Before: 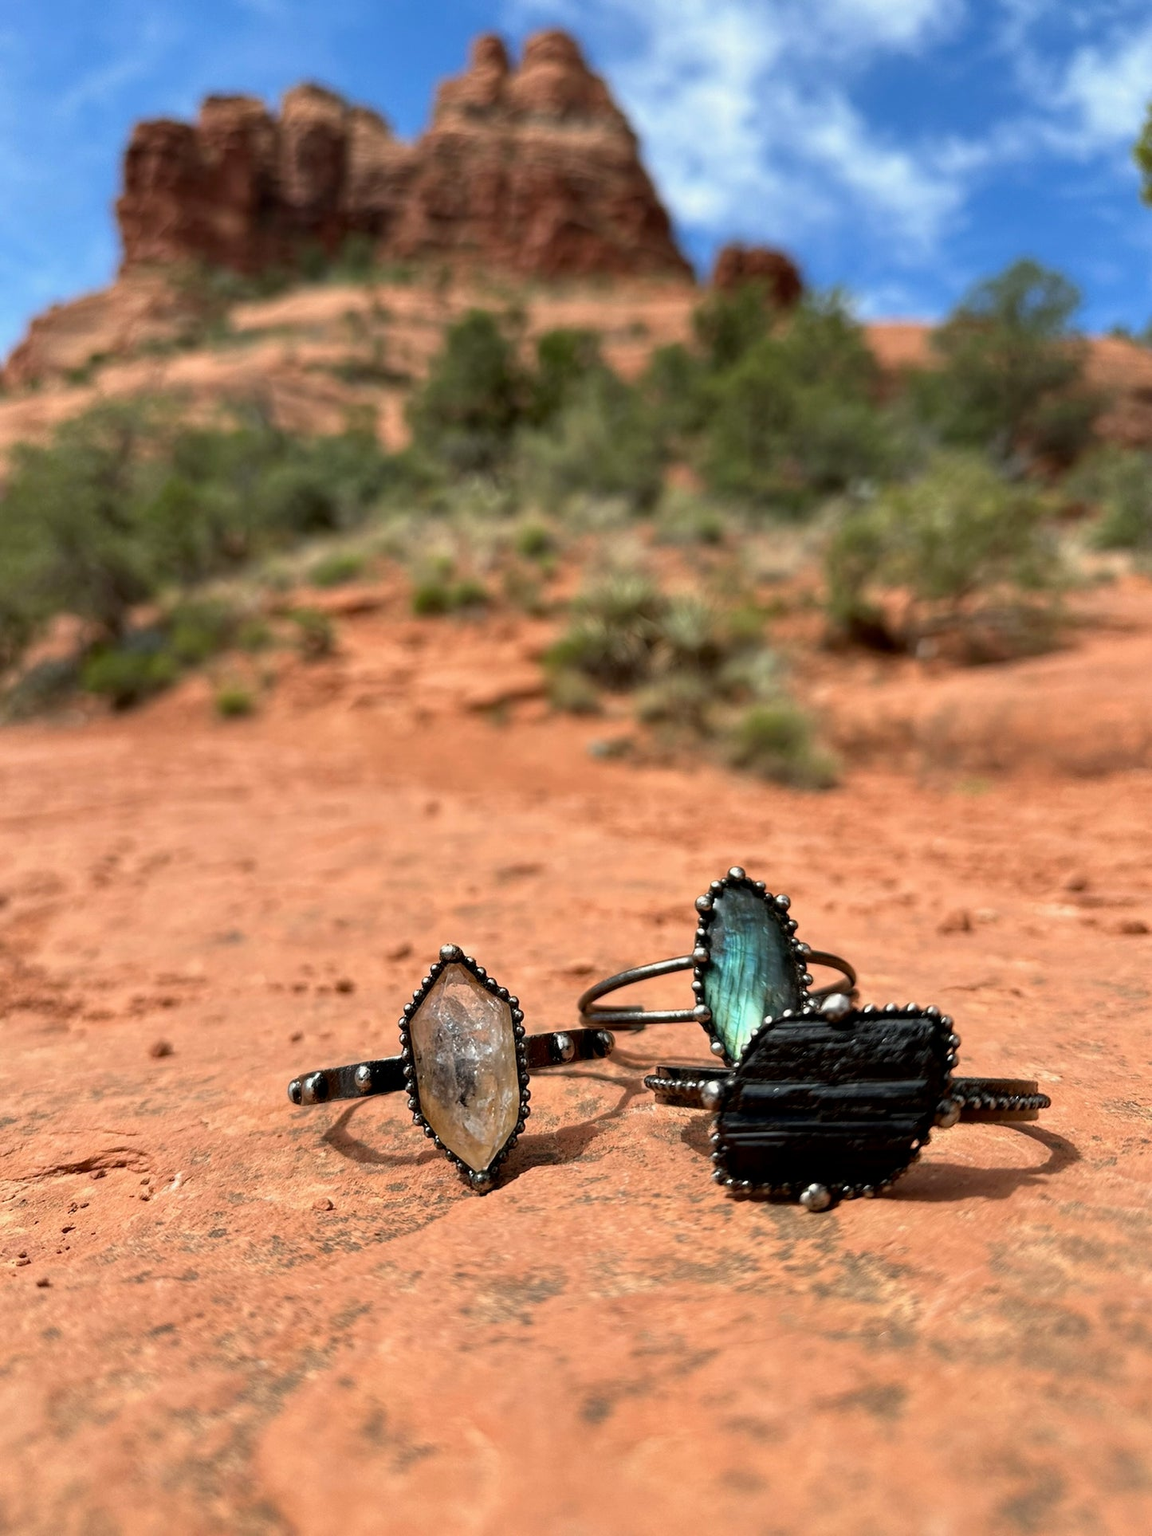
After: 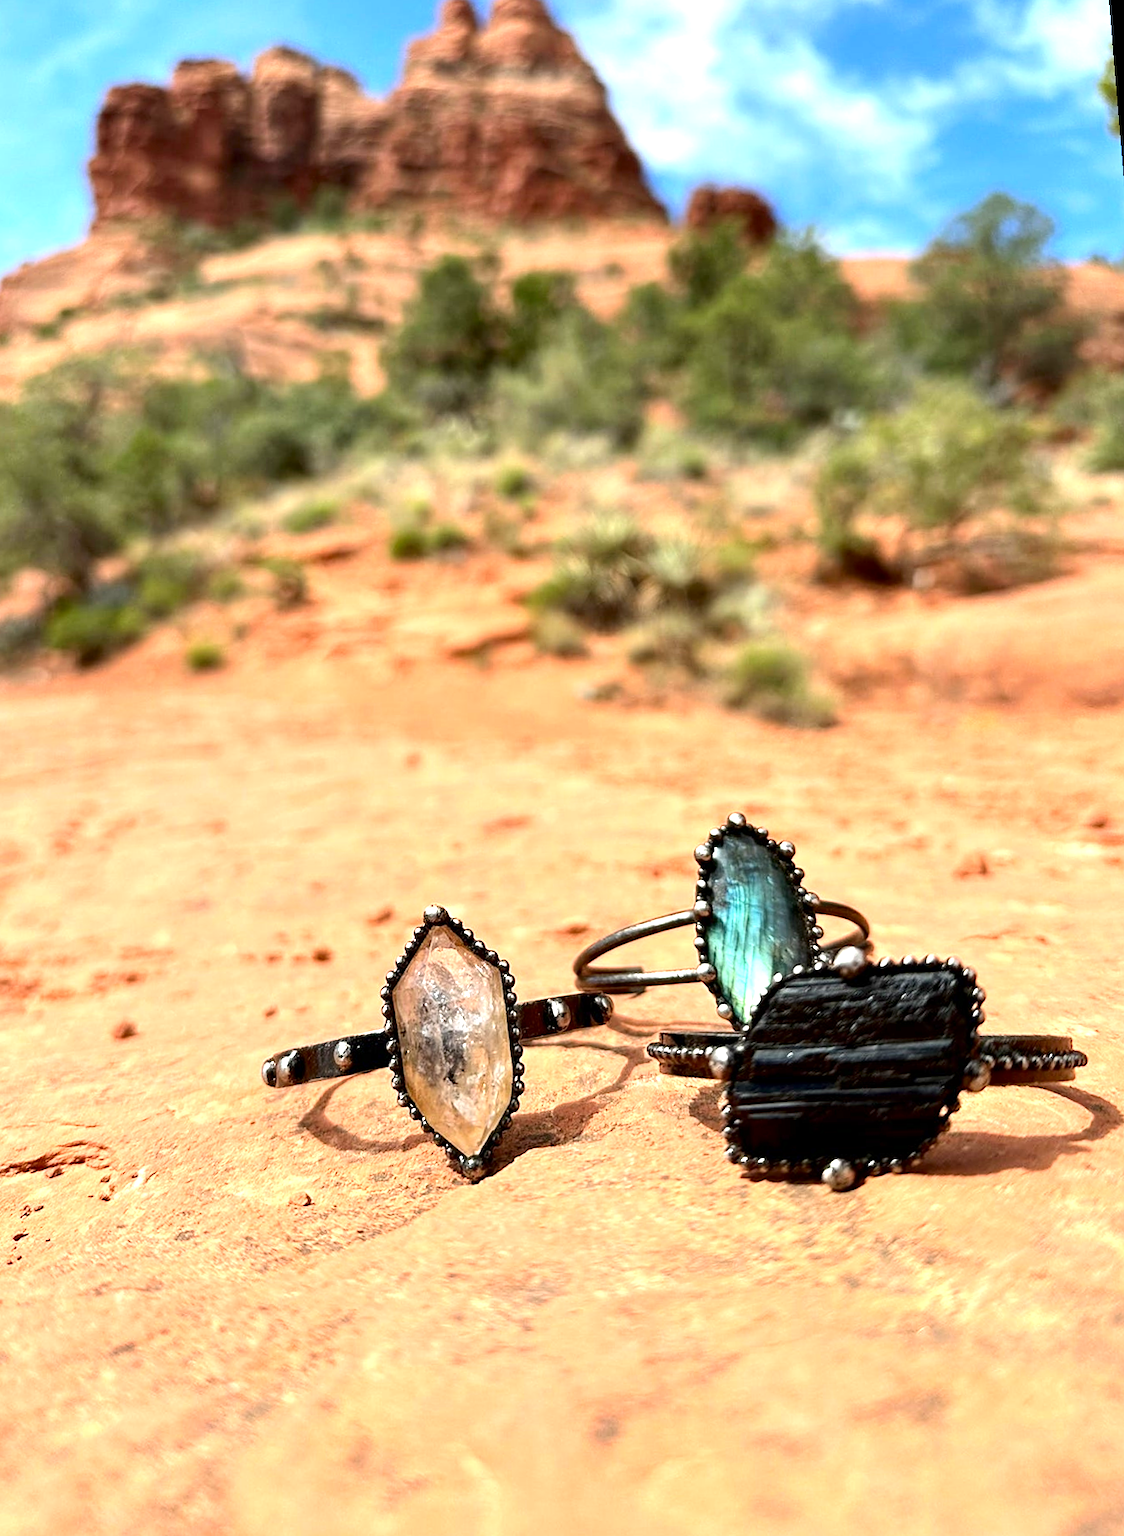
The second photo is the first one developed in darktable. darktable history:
sharpen: amount 0.2
exposure: exposure 1.089 EV, compensate highlight preservation false
contrast brightness saturation: contrast 0.15, brightness -0.01, saturation 0.1
rotate and perspective: rotation -1.68°, lens shift (vertical) -0.146, crop left 0.049, crop right 0.912, crop top 0.032, crop bottom 0.96
